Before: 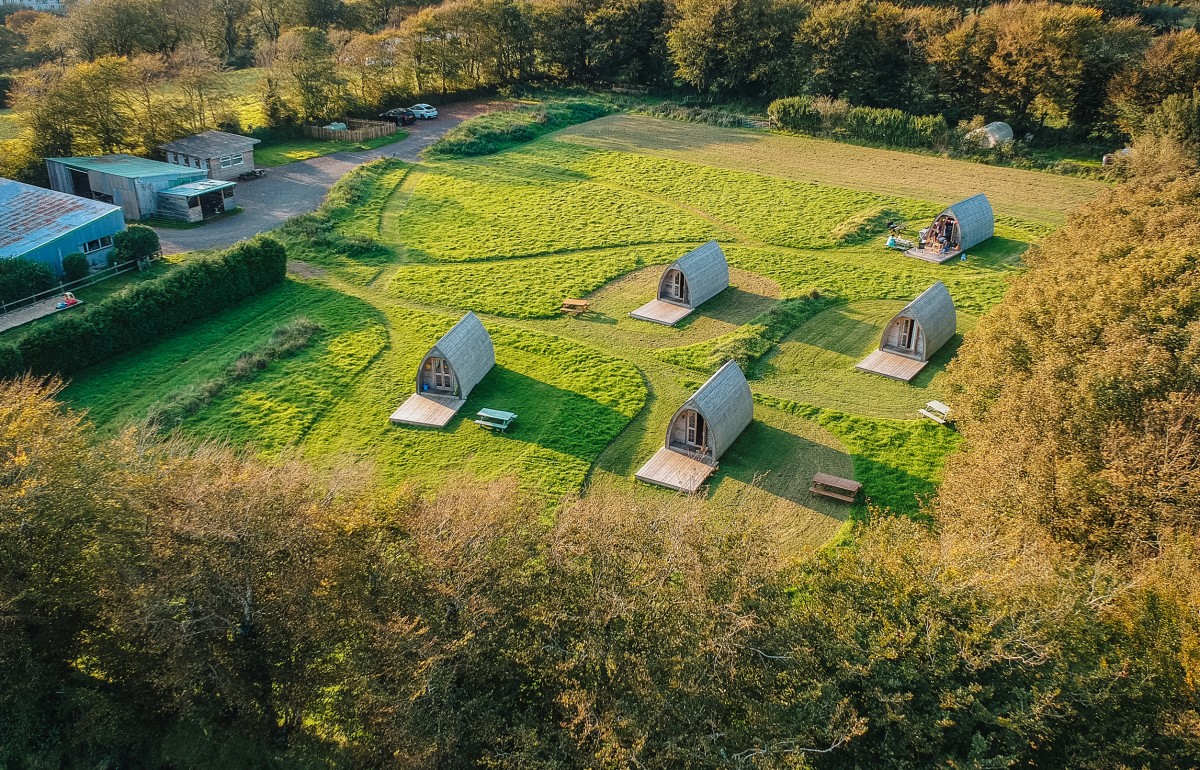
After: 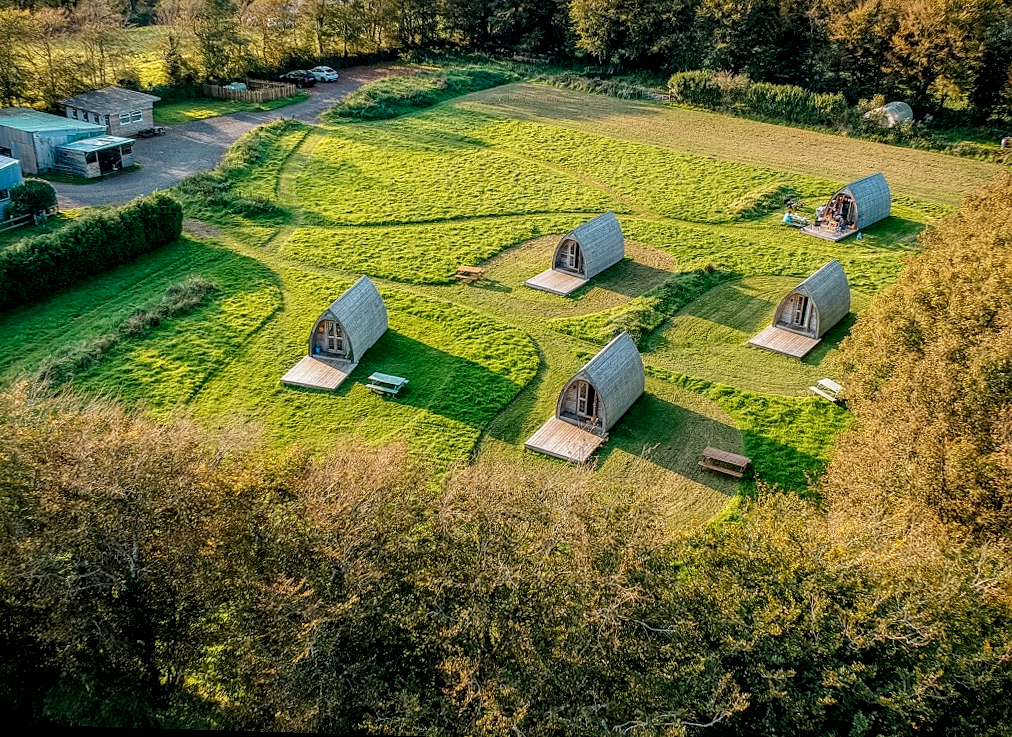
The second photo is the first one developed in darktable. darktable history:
sharpen: amount 0.2
local contrast: detail 130%
exposure: black level correction 0.01, exposure 0.014 EV, compensate highlight preservation false
rotate and perspective: rotation 1.72°, automatic cropping off
crop: left 9.807%, top 6.259%, right 7.334%, bottom 2.177%
